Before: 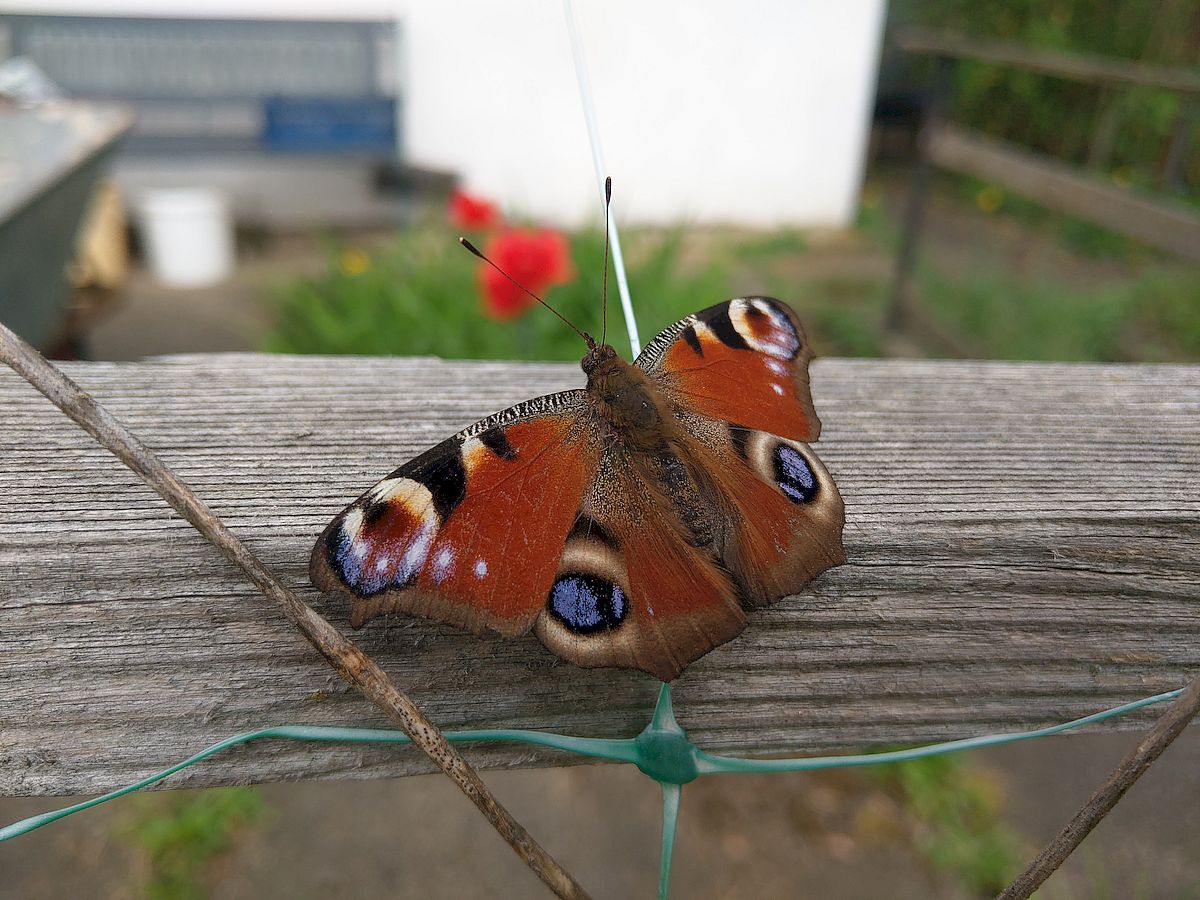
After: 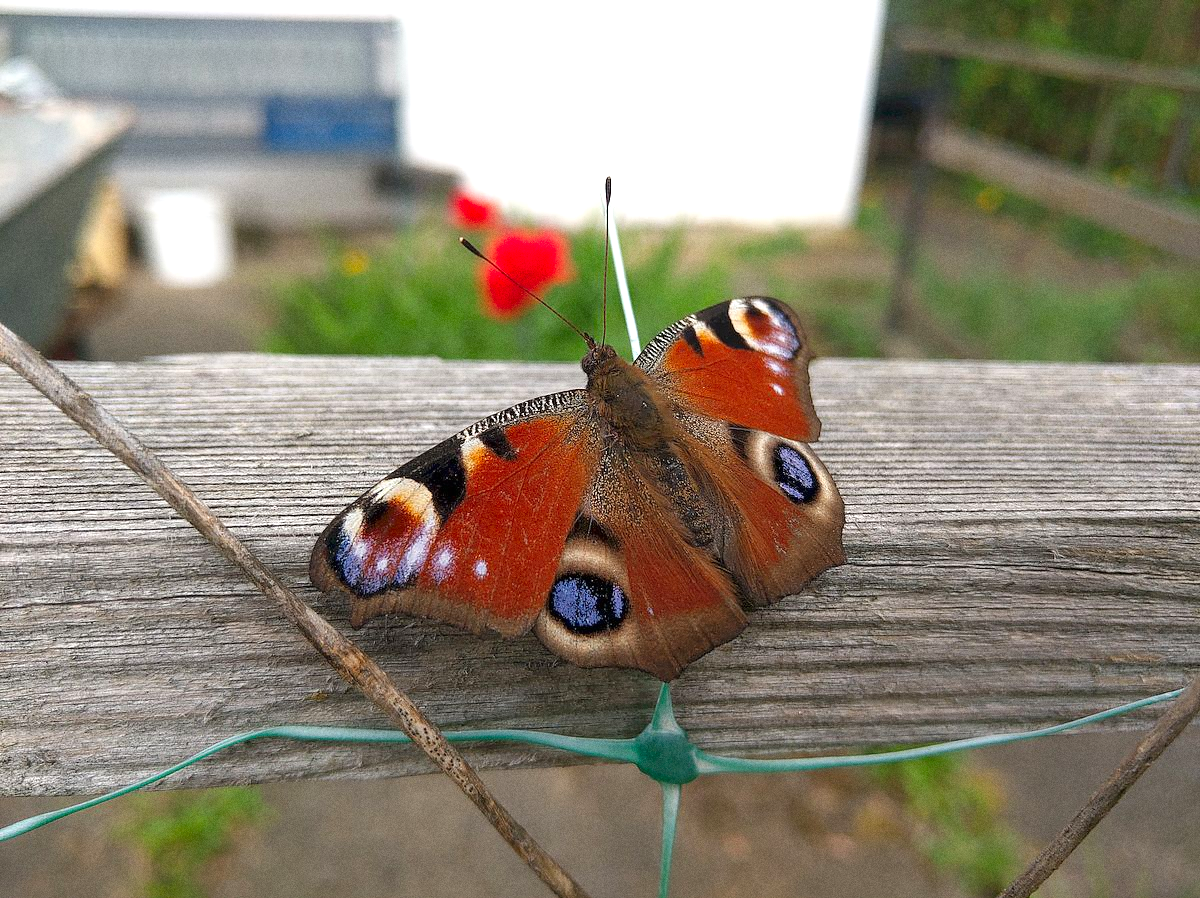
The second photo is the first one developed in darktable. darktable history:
grain: coarseness 0.09 ISO
vibrance: vibrance 67%
exposure: black level correction 0, exposure 0.5 EV, compensate exposure bias true, compensate highlight preservation false
crop: top 0.05%, bottom 0.098%
